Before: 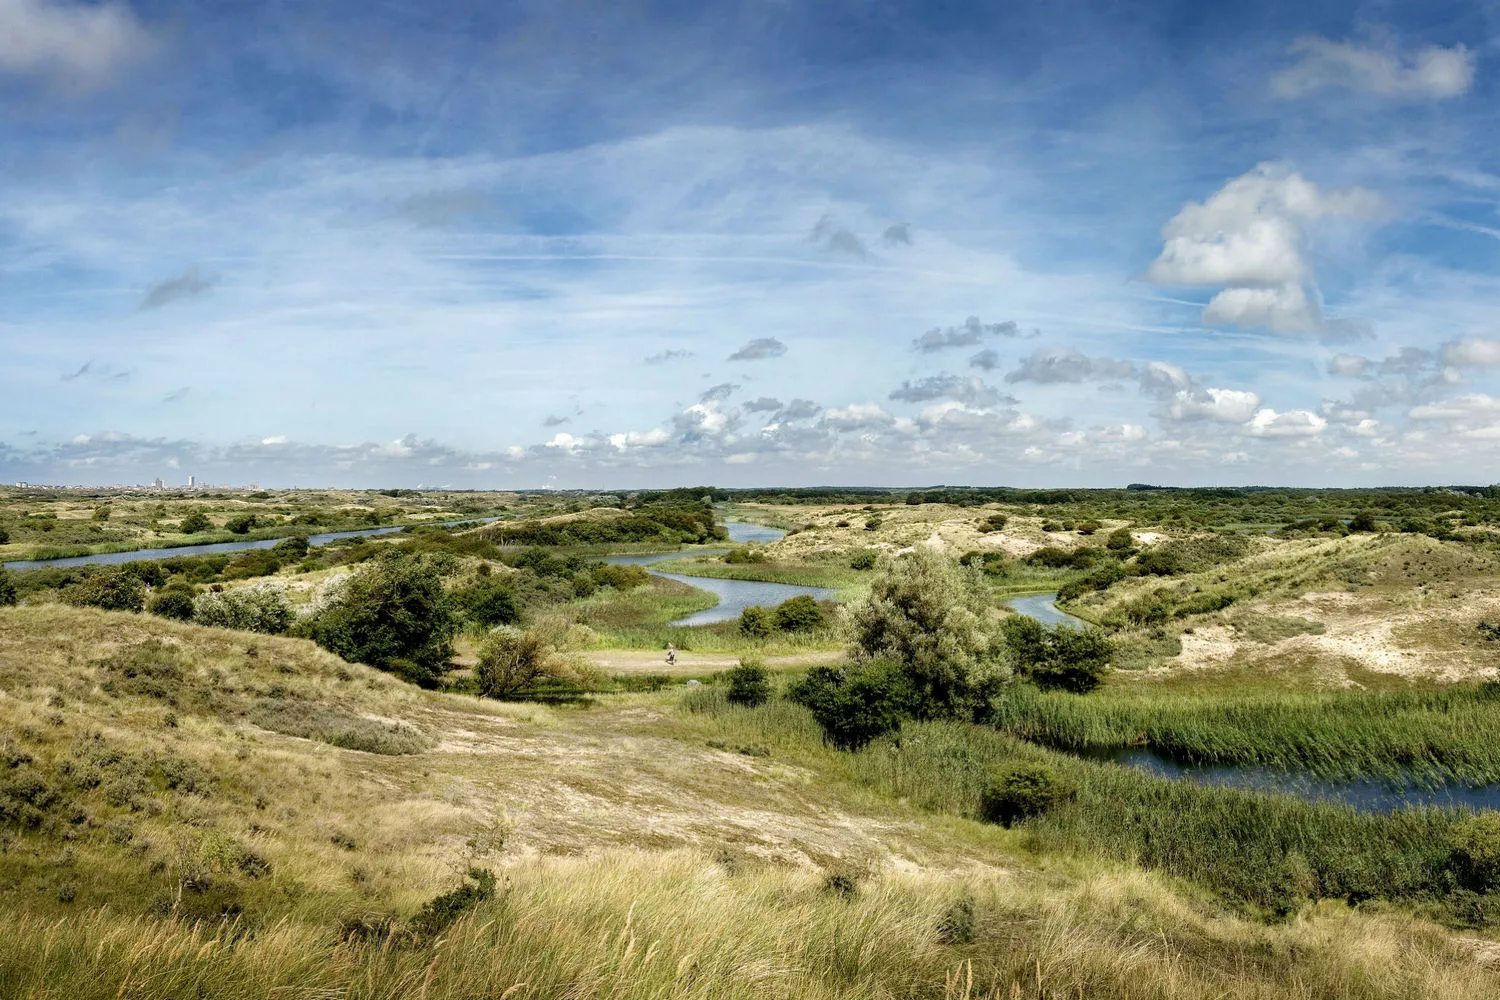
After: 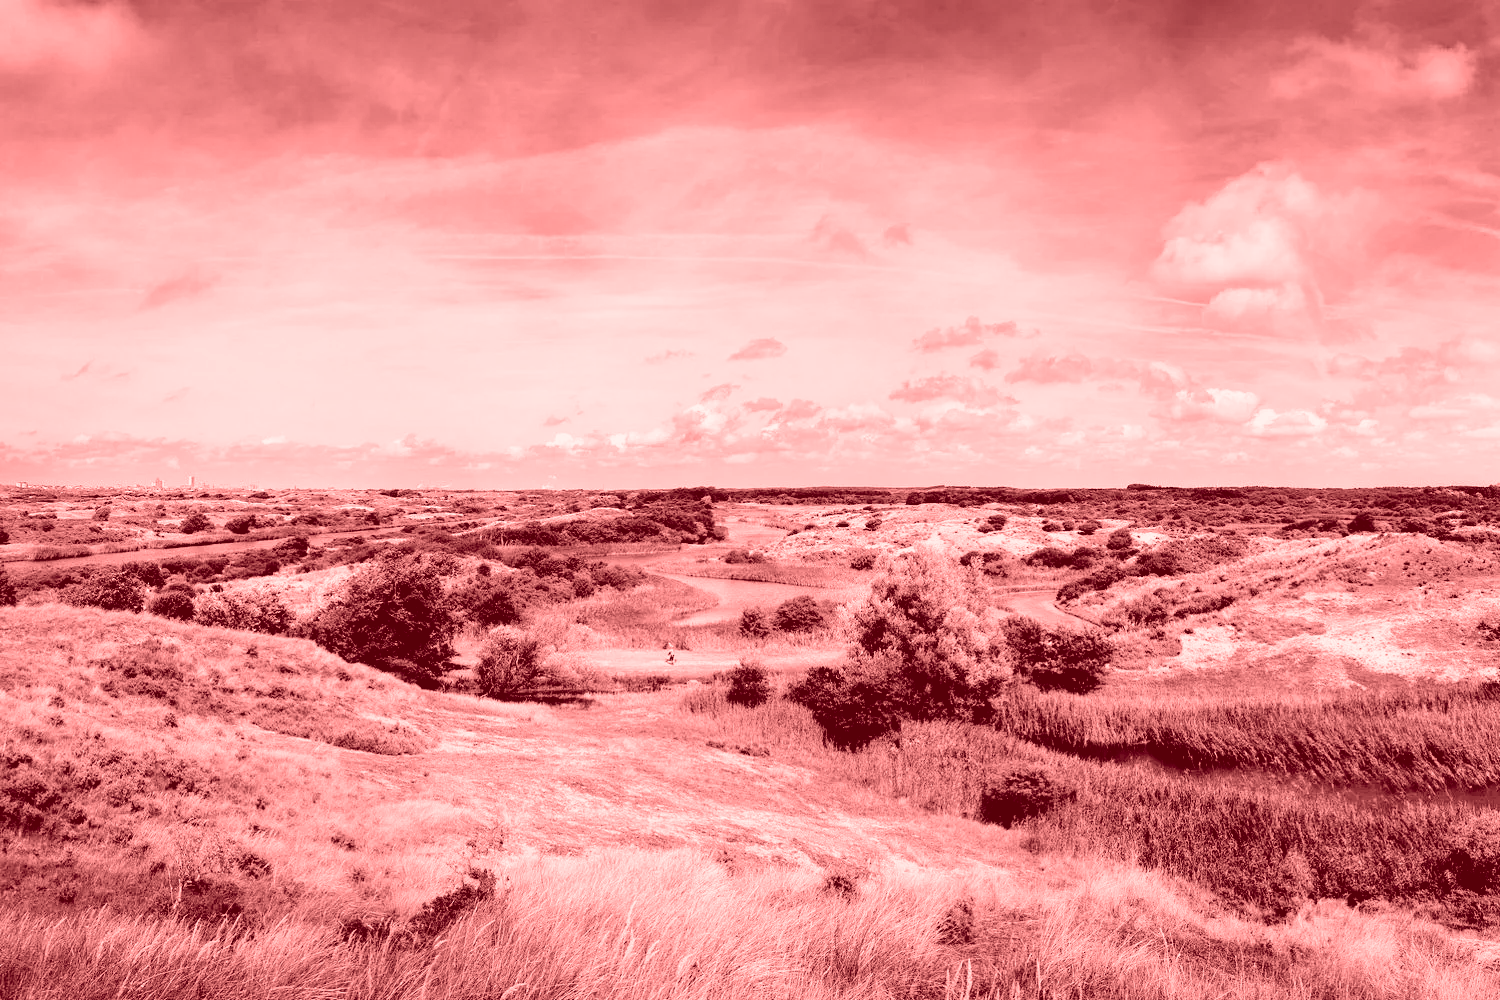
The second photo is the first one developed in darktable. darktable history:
sharpen: radius 5.325, amount 0.312, threshold 26.433
tone equalizer: -8 EV -1.84 EV, -7 EV -1.16 EV, -6 EV -1.62 EV, smoothing diameter 25%, edges refinement/feathering 10, preserve details guided filter
colorize: saturation 60%, source mix 100%
contrast brightness saturation: contrast 0.04, saturation 0.16
filmic rgb: black relative exposure -5 EV, white relative exposure 3.5 EV, hardness 3.19, contrast 1.2, highlights saturation mix -50%
